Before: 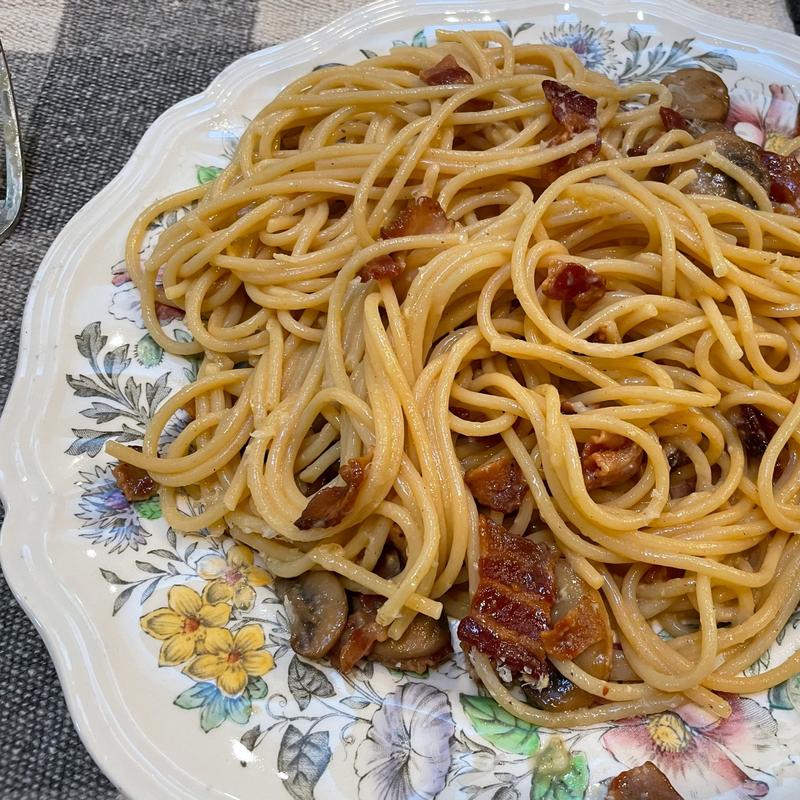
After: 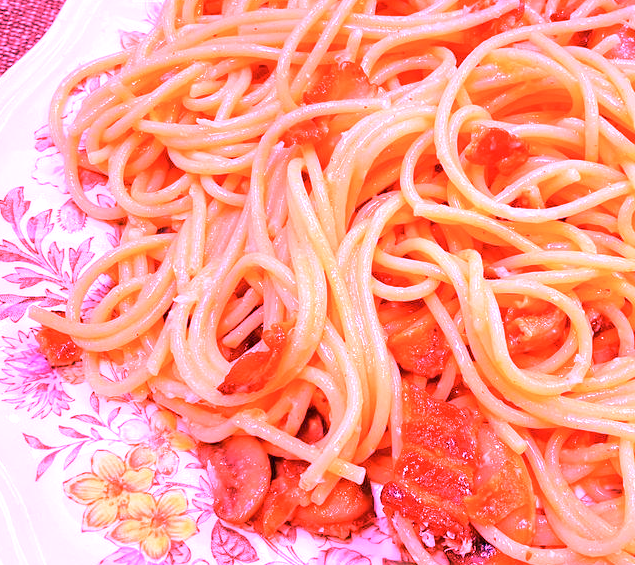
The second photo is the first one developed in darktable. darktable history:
crop: left 9.712%, top 16.928%, right 10.845%, bottom 12.332%
white balance: red 4.26, blue 1.802
contrast brightness saturation: saturation -0.05
